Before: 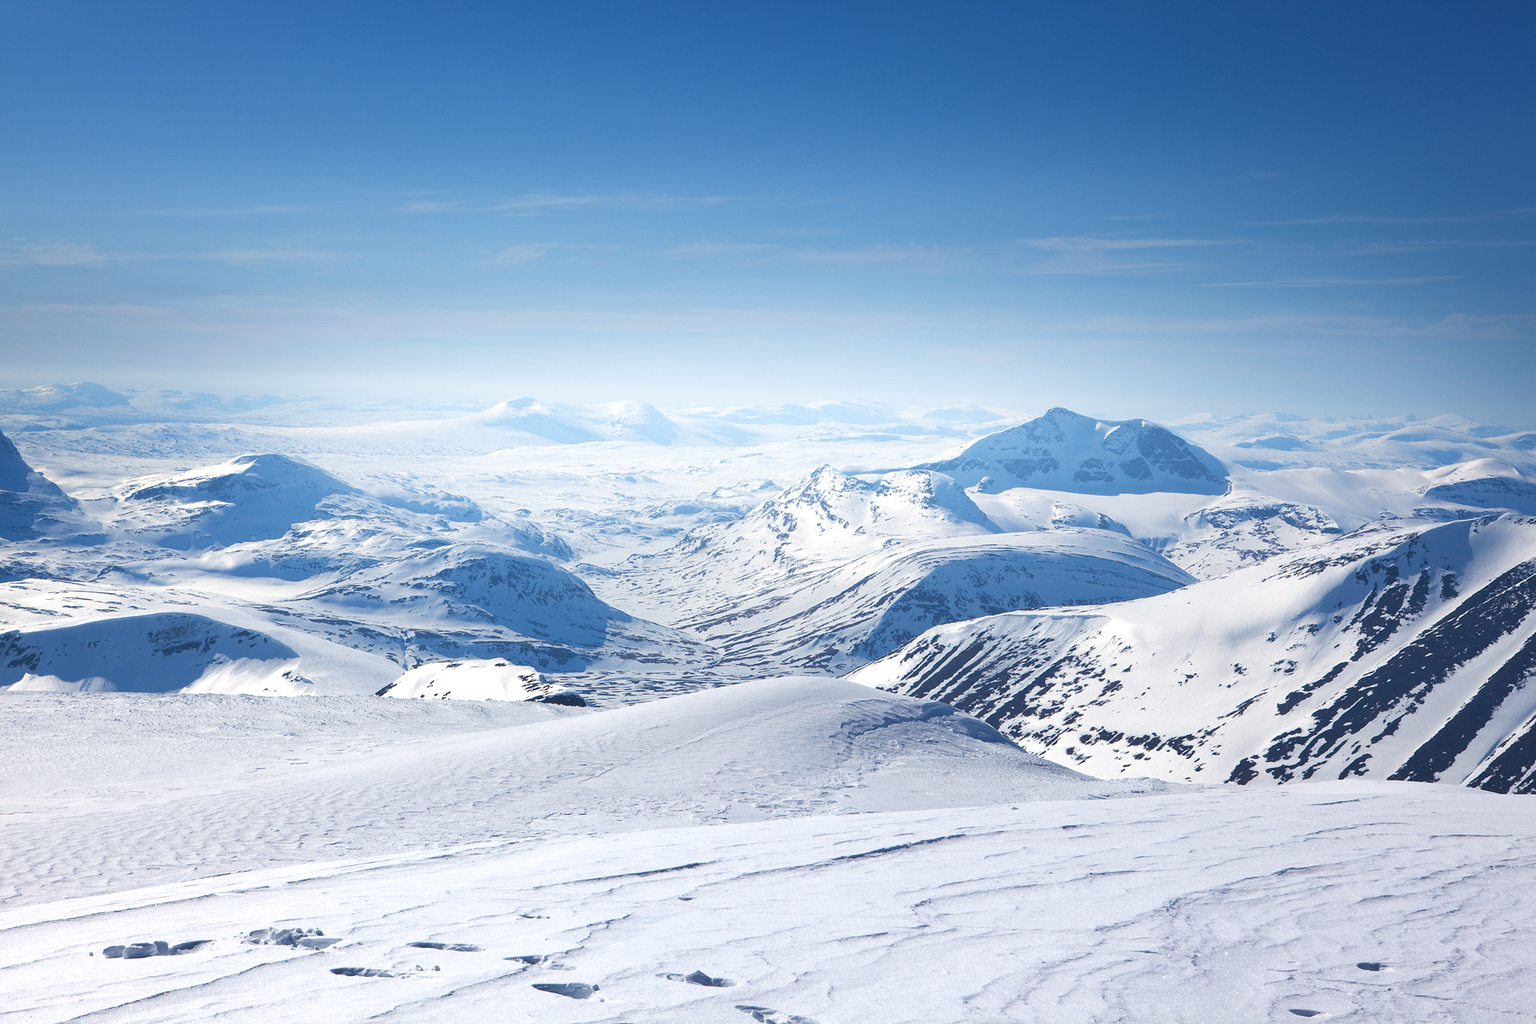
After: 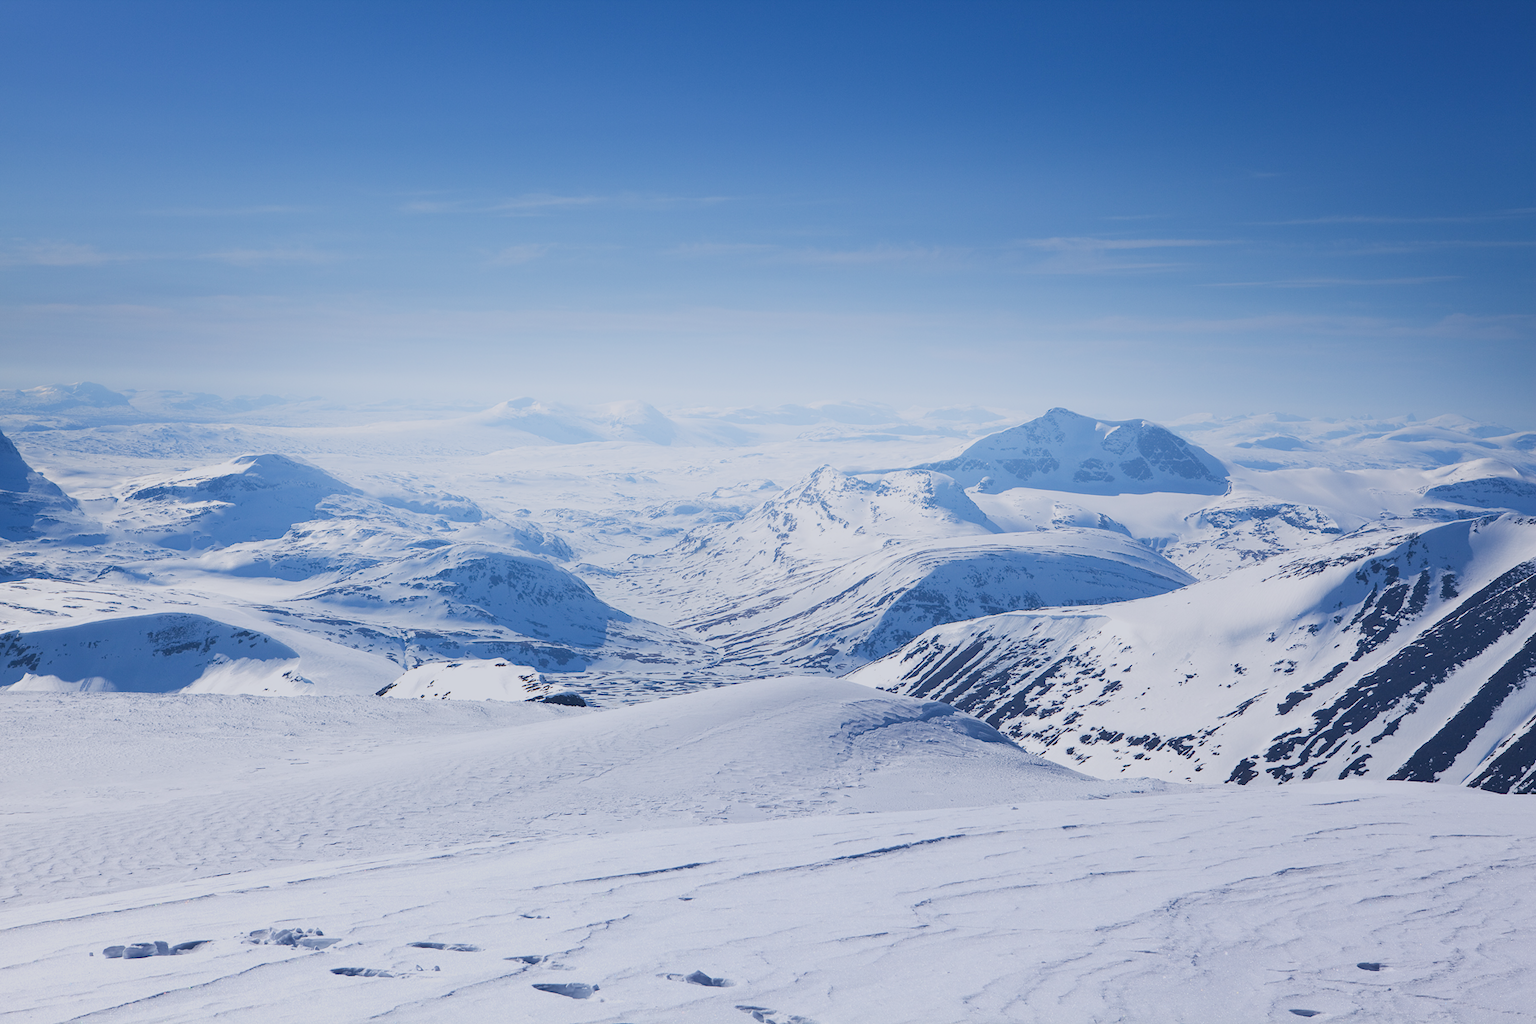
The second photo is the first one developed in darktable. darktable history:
white balance: red 0.984, blue 1.059
filmic rgb: black relative exposure -16 EV, white relative exposure 4.97 EV, hardness 6.25
